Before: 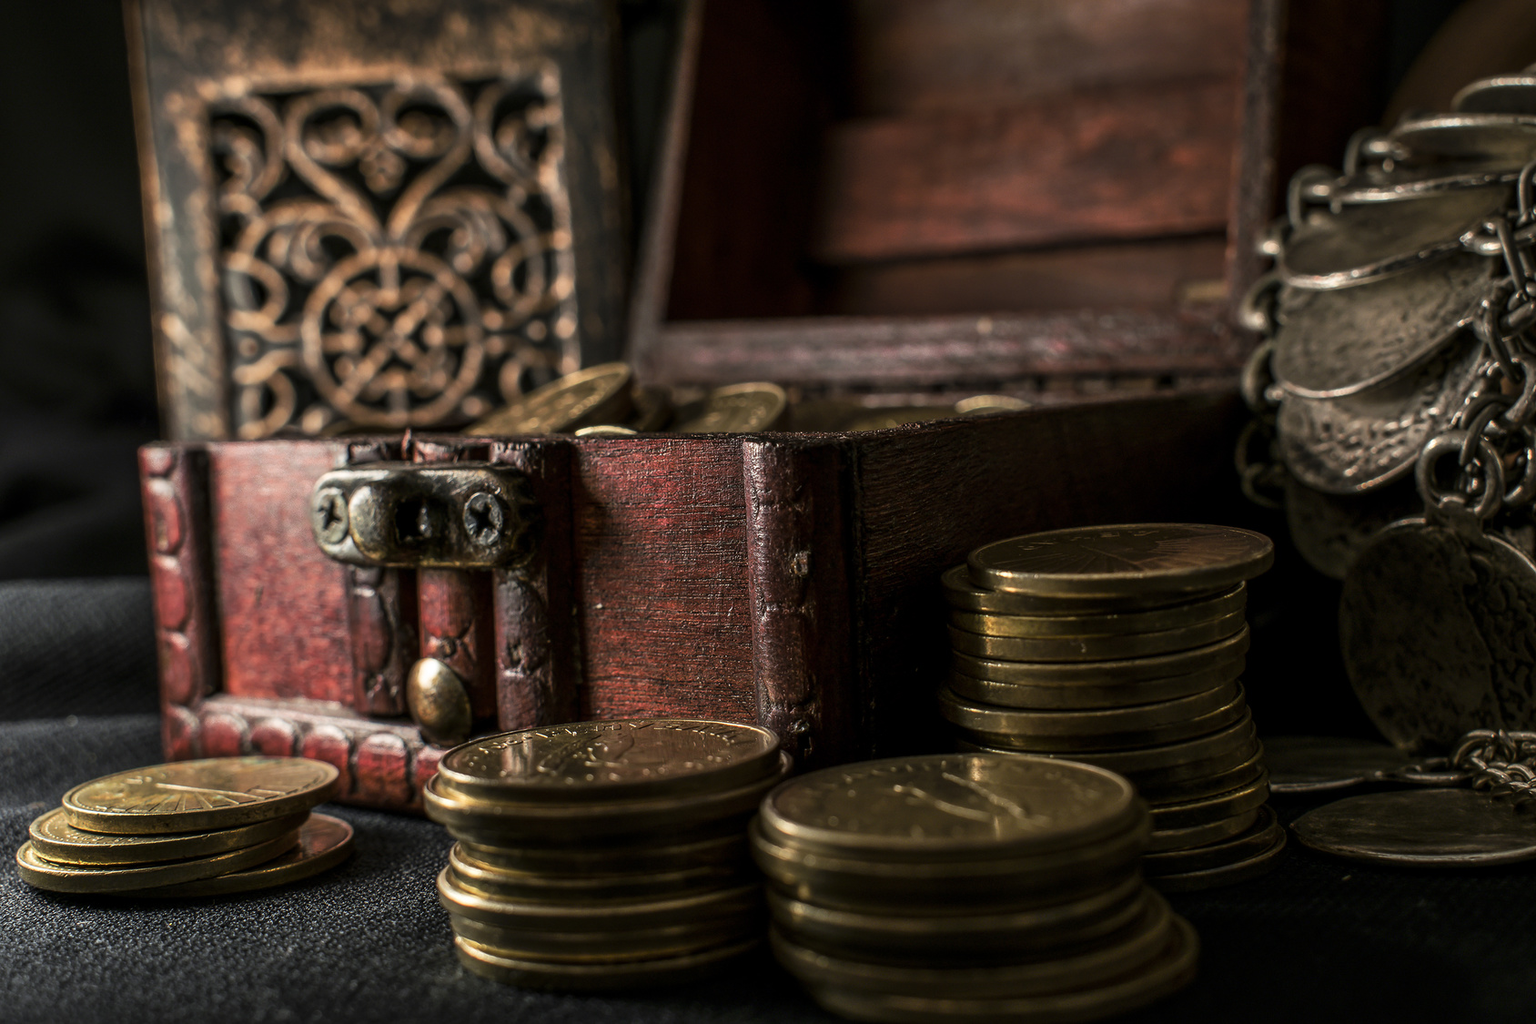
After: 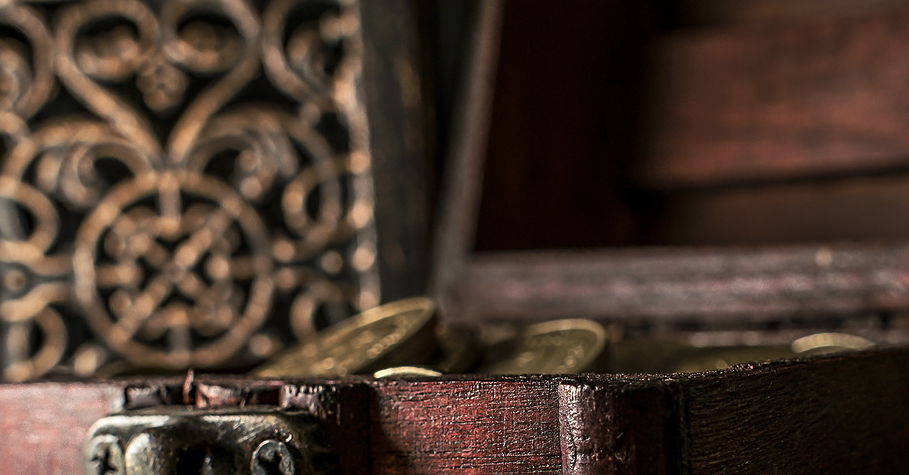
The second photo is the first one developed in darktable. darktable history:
sharpen: on, module defaults
crop: left 15.306%, top 9.065%, right 30.789%, bottom 48.638%
